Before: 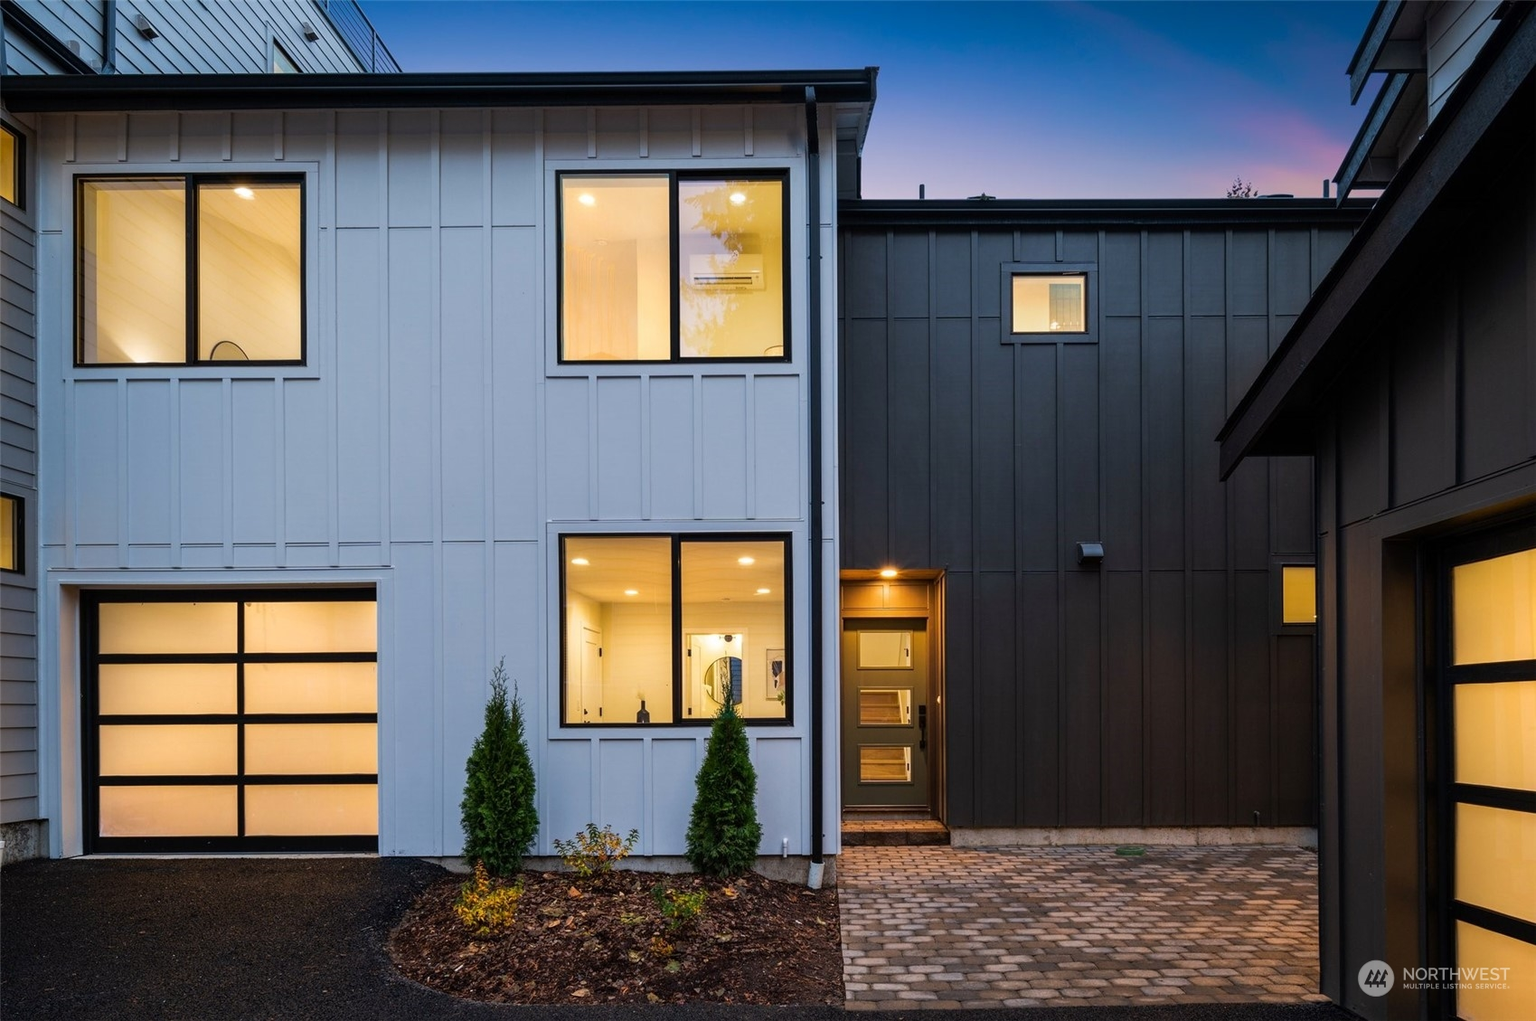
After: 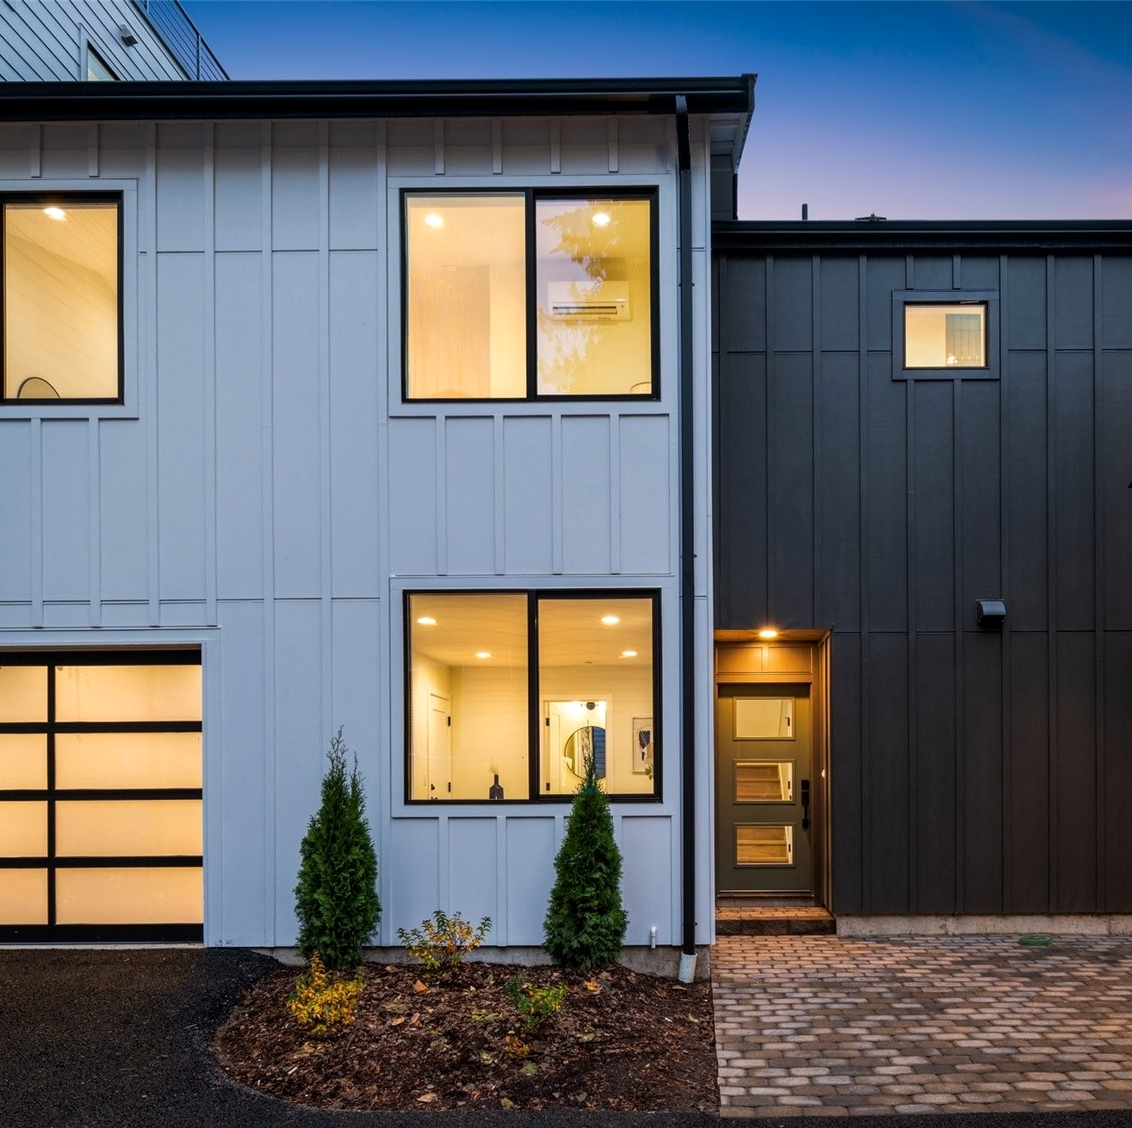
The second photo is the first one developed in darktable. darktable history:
local contrast: highlights 100%, shadows 100%, detail 120%, midtone range 0.2
crop and rotate: left 12.673%, right 20.66%
